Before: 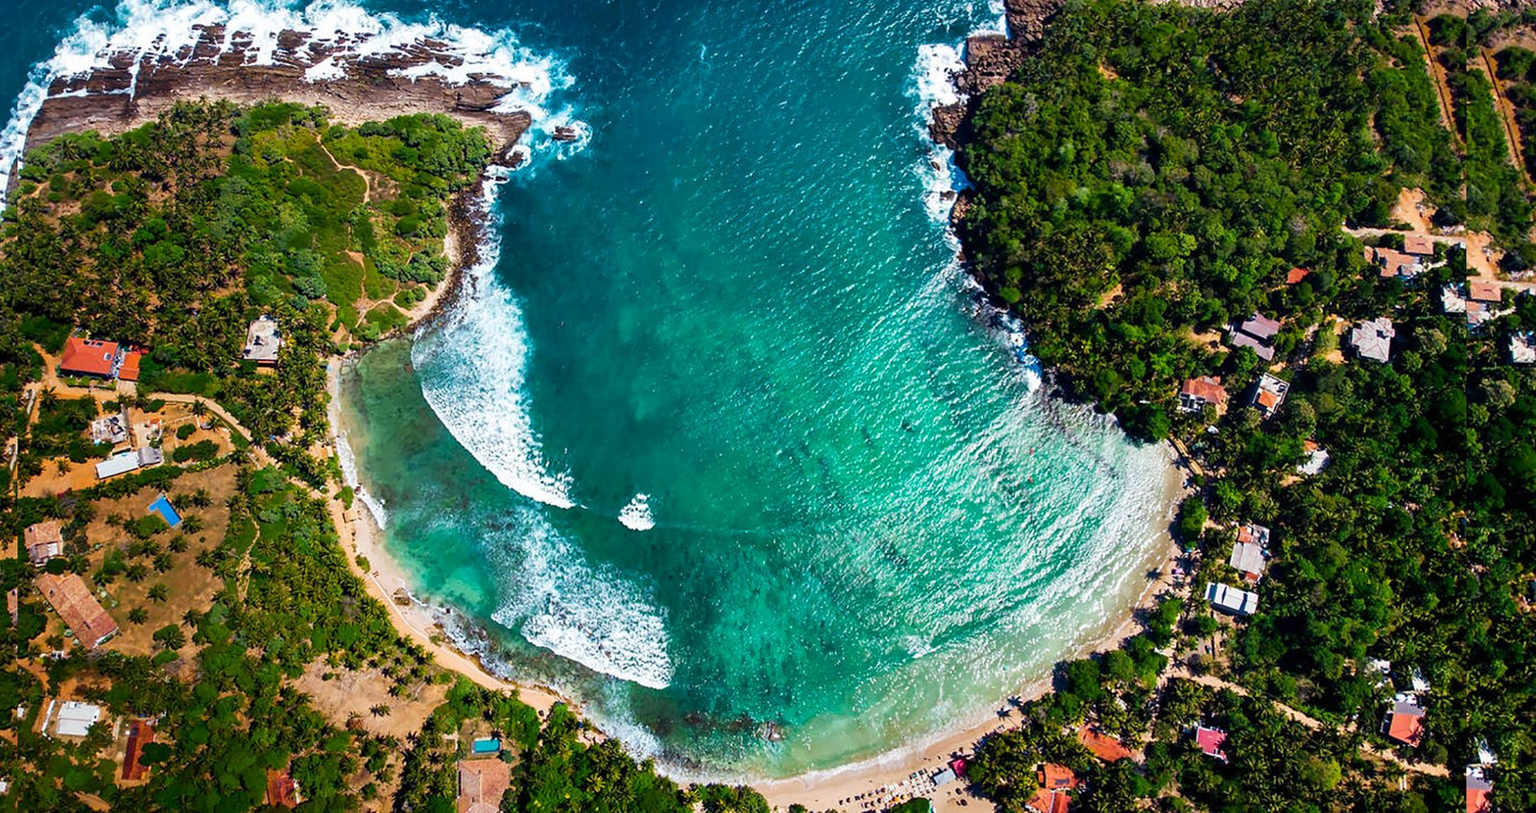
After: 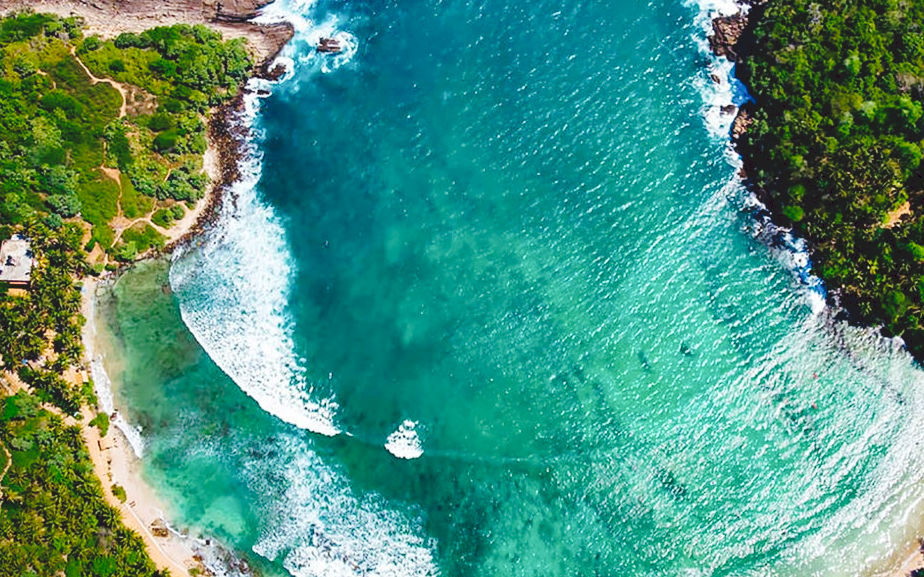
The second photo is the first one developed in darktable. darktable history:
crop: left 16.202%, top 11.208%, right 26.045%, bottom 20.557%
tone curve: curves: ch0 [(0, 0) (0.003, 0.112) (0.011, 0.115) (0.025, 0.111) (0.044, 0.114) (0.069, 0.126) (0.1, 0.144) (0.136, 0.164) (0.177, 0.196) (0.224, 0.249) (0.277, 0.316) (0.335, 0.401) (0.399, 0.487) (0.468, 0.571) (0.543, 0.647) (0.623, 0.728) (0.709, 0.795) (0.801, 0.866) (0.898, 0.933) (1, 1)], preserve colors none
